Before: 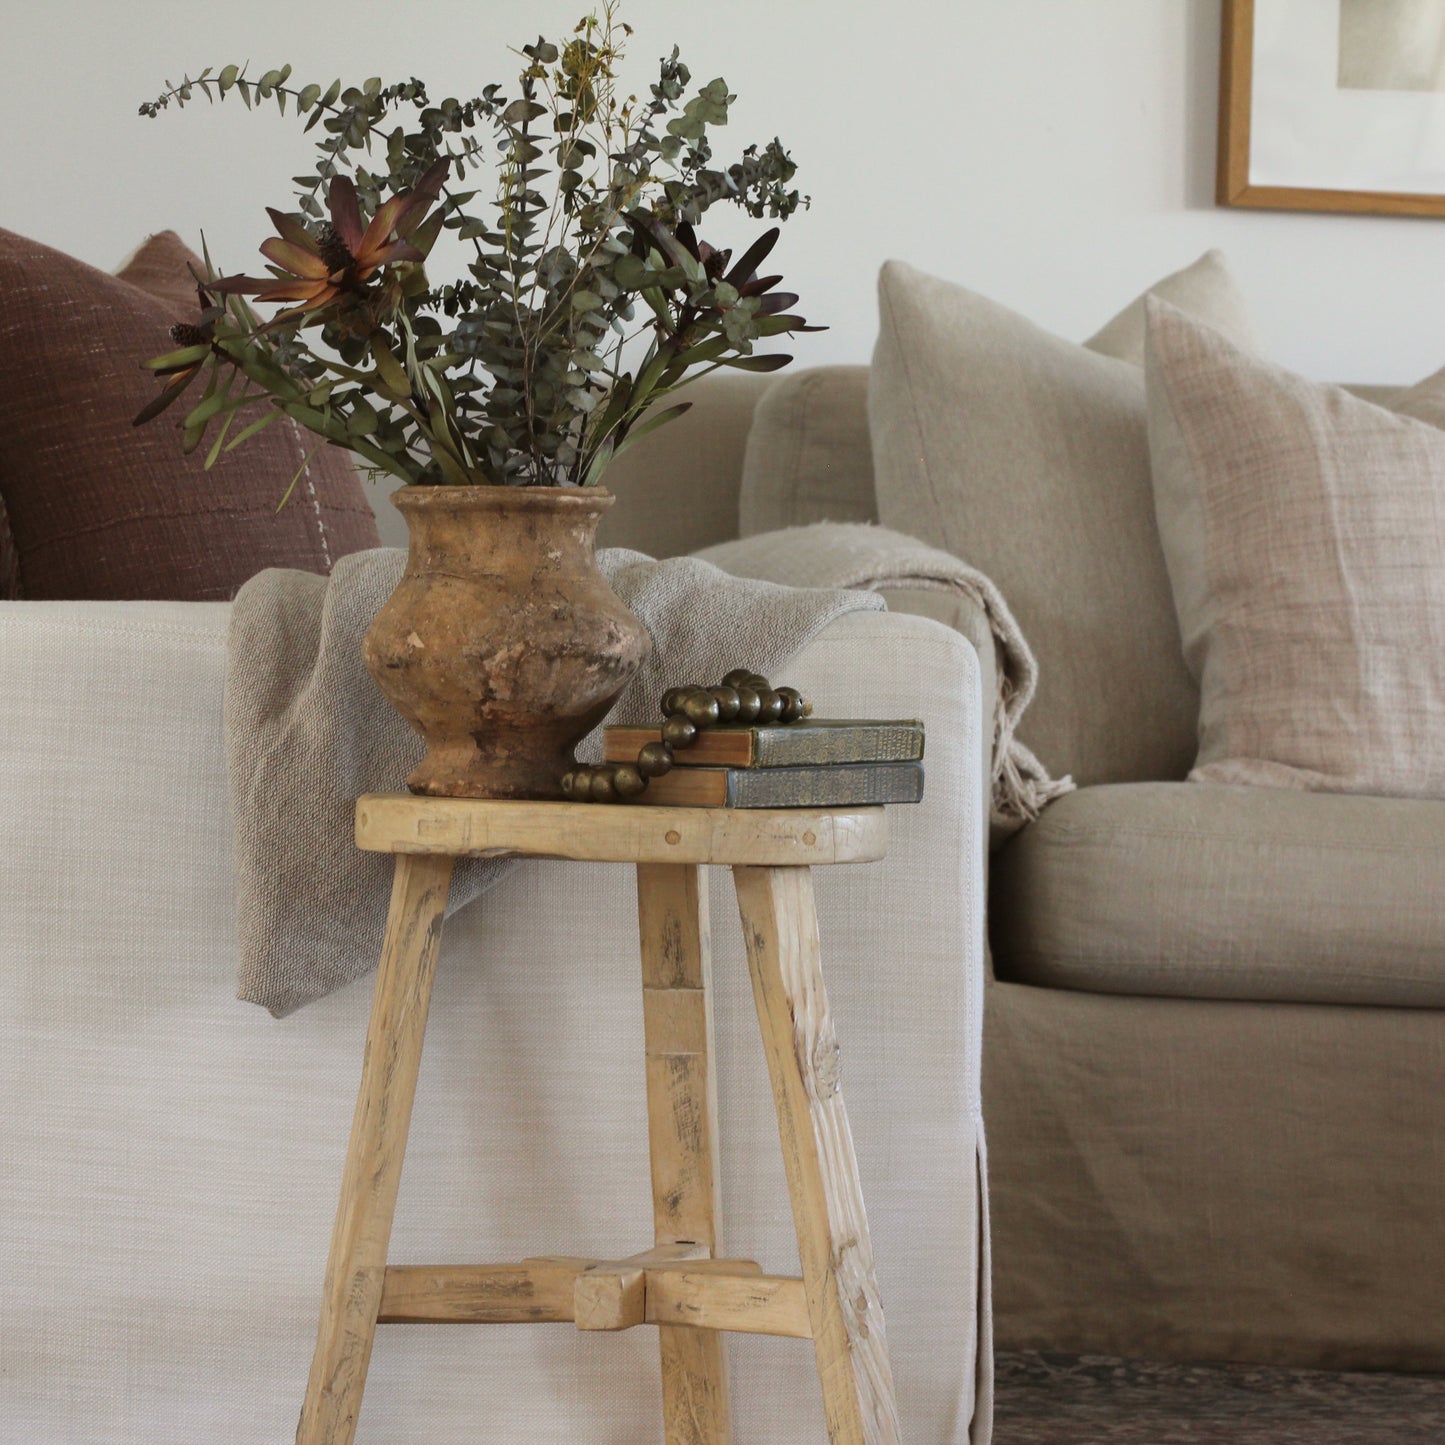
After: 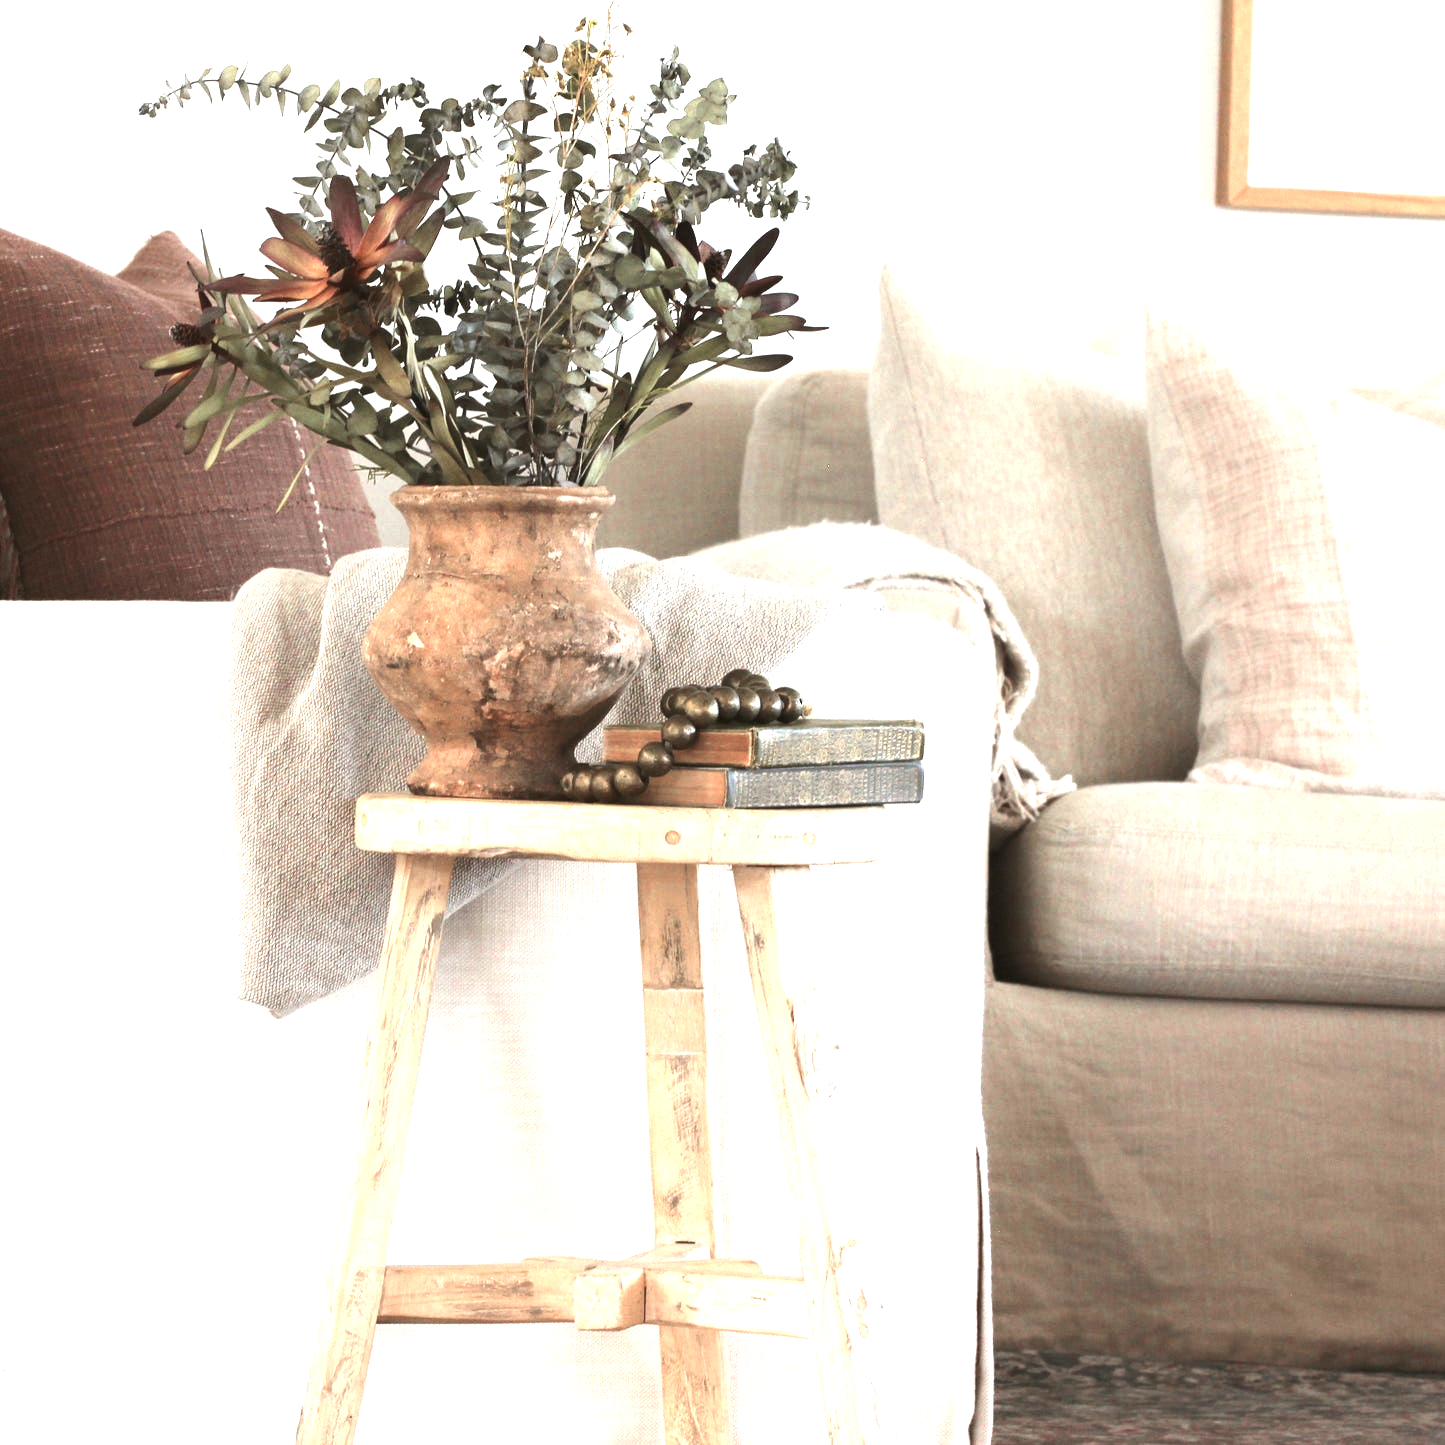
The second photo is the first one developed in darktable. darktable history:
color zones: curves: ch0 [(0, 0.473) (0.001, 0.473) (0.226, 0.548) (0.4, 0.589) (0.525, 0.54) (0.728, 0.403) (0.999, 0.473) (1, 0.473)]; ch1 [(0, 0.619) (0.001, 0.619) (0.234, 0.388) (0.4, 0.372) (0.528, 0.422) (0.732, 0.53) (0.999, 0.619) (1, 0.619)]; ch2 [(0, 0.547) (0.001, 0.547) (0.226, 0.45) (0.4, 0.525) (0.525, 0.585) (0.8, 0.511) (0.999, 0.547) (1, 0.547)]
exposure: exposure 1.494 EV, compensate highlight preservation false
tone equalizer: -8 EV -0.43 EV, -7 EV -0.383 EV, -6 EV -0.322 EV, -5 EV -0.236 EV, -3 EV 0.22 EV, -2 EV 0.321 EV, -1 EV 0.408 EV, +0 EV 0.413 EV, edges refinement/feathering 500, mask exposure compensation -1.57 EV, preserve details guided filter
